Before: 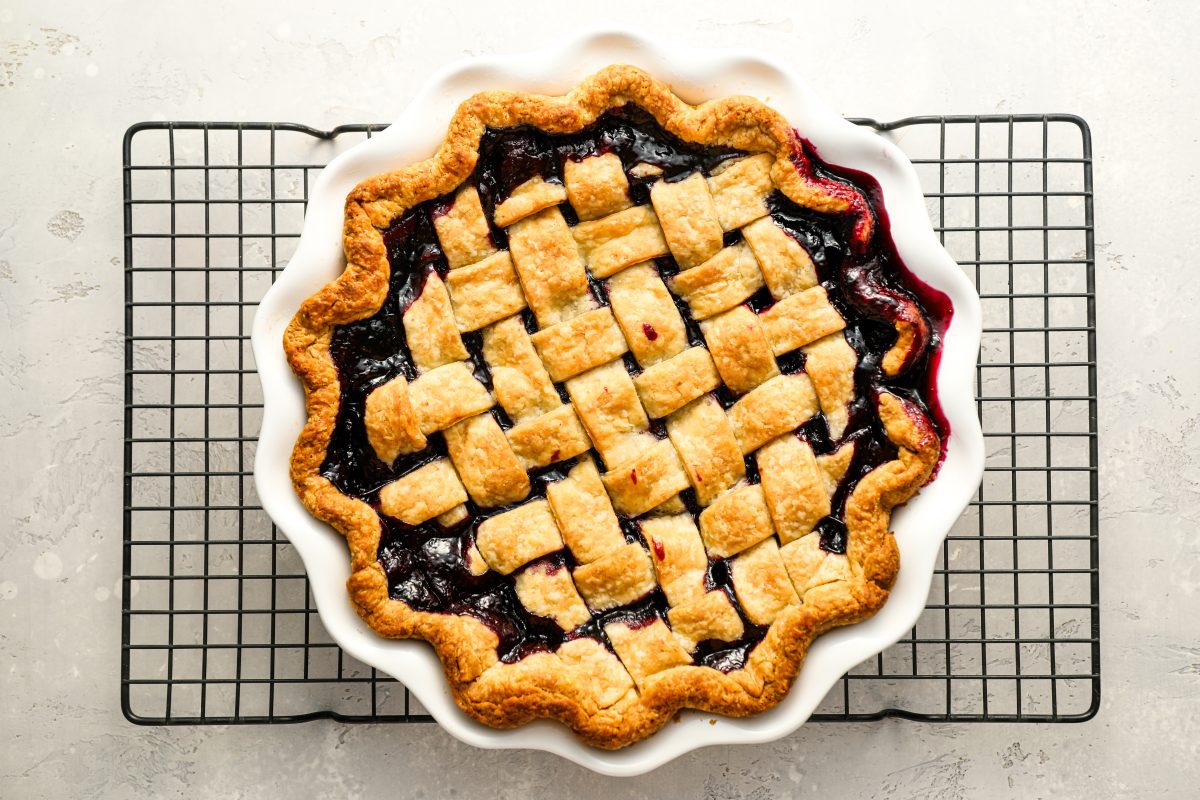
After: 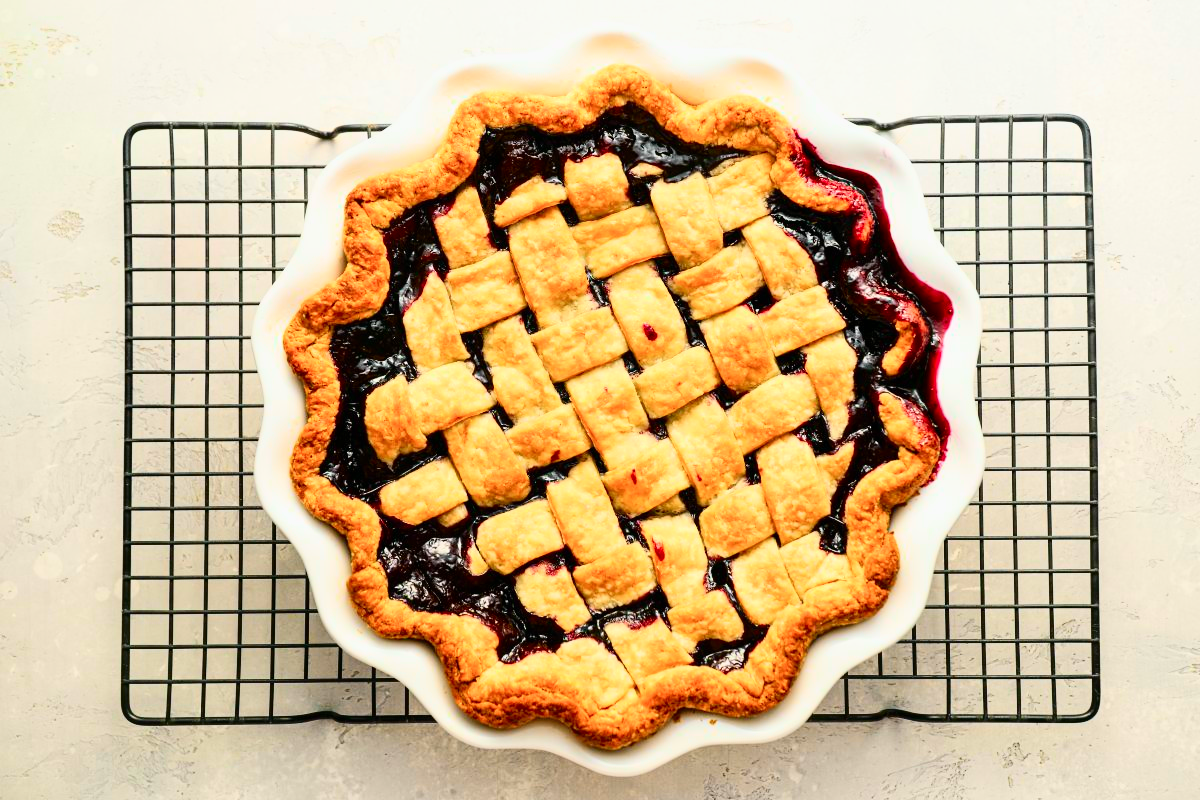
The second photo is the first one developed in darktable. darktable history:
tone curve: curves: ch0 [(0, 0.003) (0.044, 0.032) (0.12, 0.089) (0.19, 0.175) (0.271, 0.294) (0.457, 0.546) (0.588, 0.71) (0.701, 0.815) (0.86, 0.922) (1, 0.982)]; ch1 [(0, 0) (0.247, 0.215) (0.433, 0.382) (0.466, 0.426) (0.493, 0.481) (0.501, 0.5) (0.517, 0.524) (0.557, 0.582) (0.598, 0.651) (0.671, 0.735) (0.796, 0.85) (1, 1)]; ch2 [(0, 0) (0.249, 0.216) (0.357, 0.317) (0.448, 0.432) (0.478, 0.492) (0.498, 0.499) (0.517, 0.53) (0.537, 0.57) (0.569, 0.623) (0.61, 0.663) (0.706, 0.75) (0.808, 0.809) (0.991, 0.968)], color space Lab, independent channels, preserve colors none
